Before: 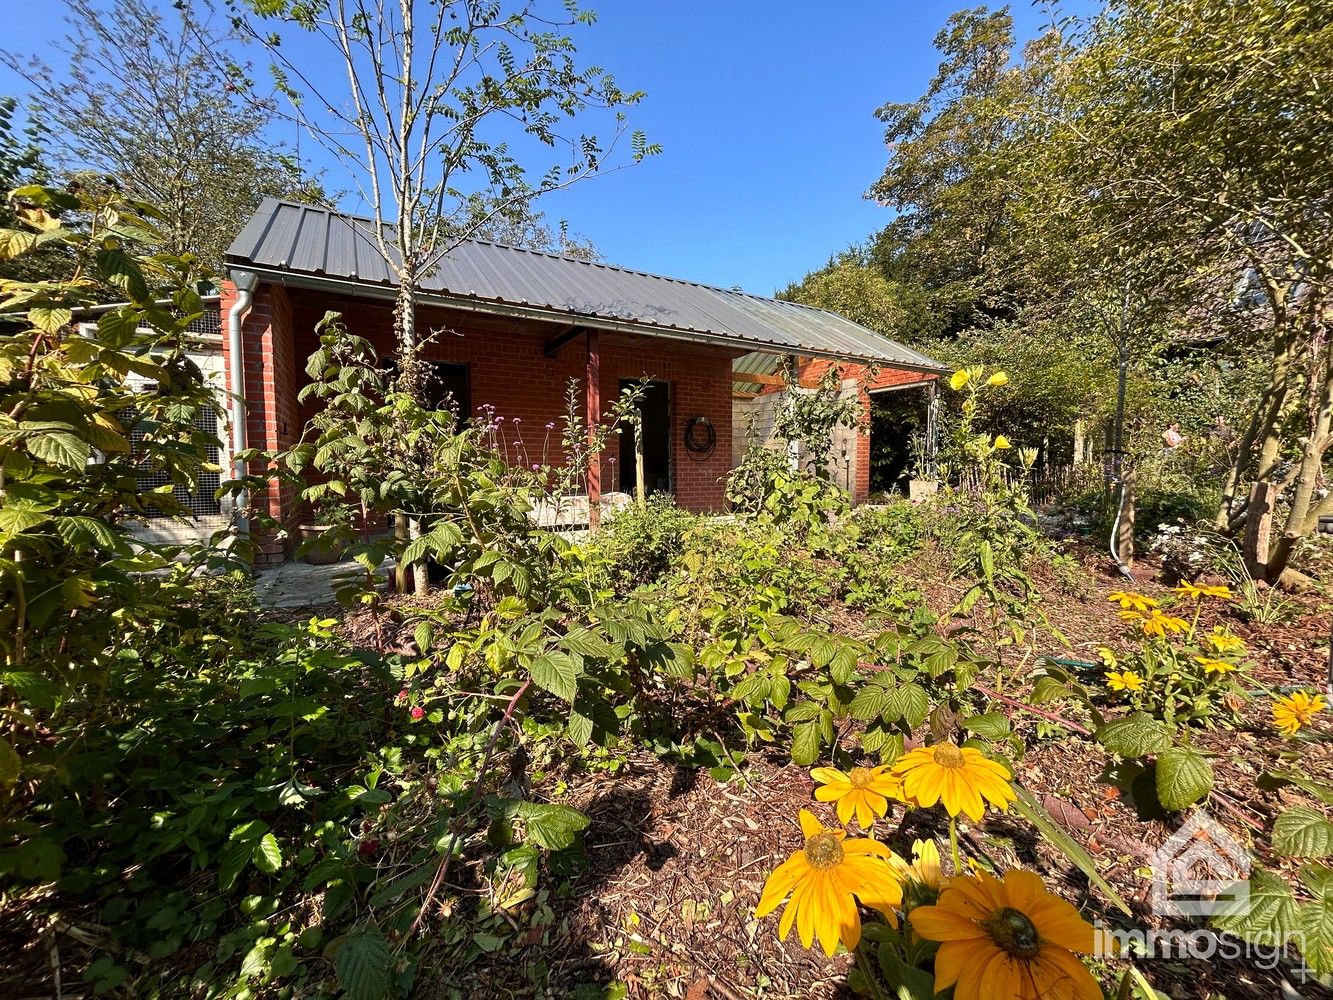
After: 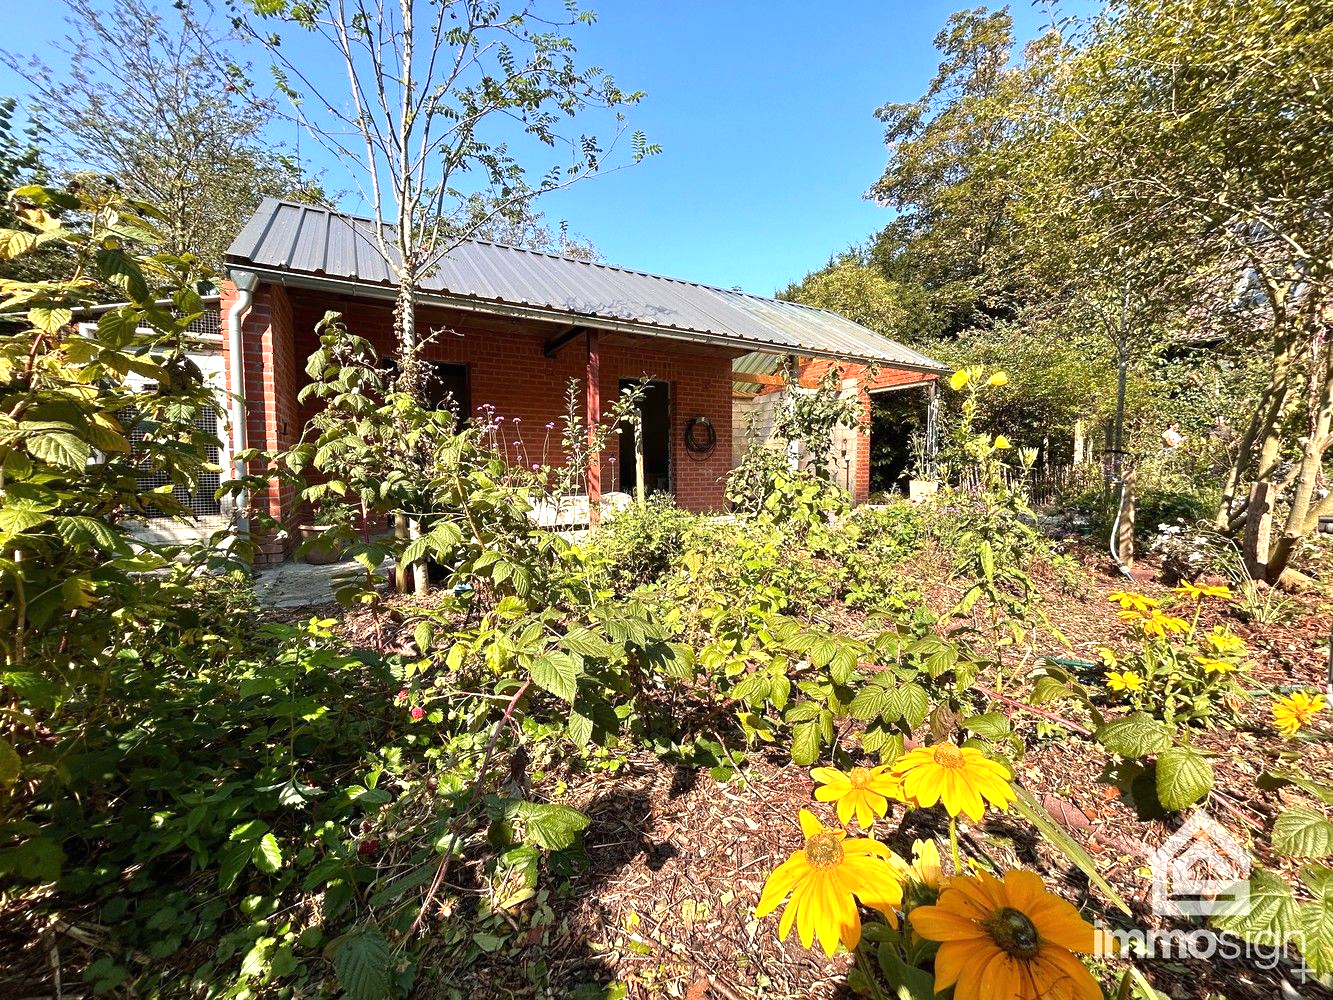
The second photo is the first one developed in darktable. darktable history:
exposure: black level correction 0, exposure 0.703 EV, compensate exposure bias true, compensate highlight preservation false
